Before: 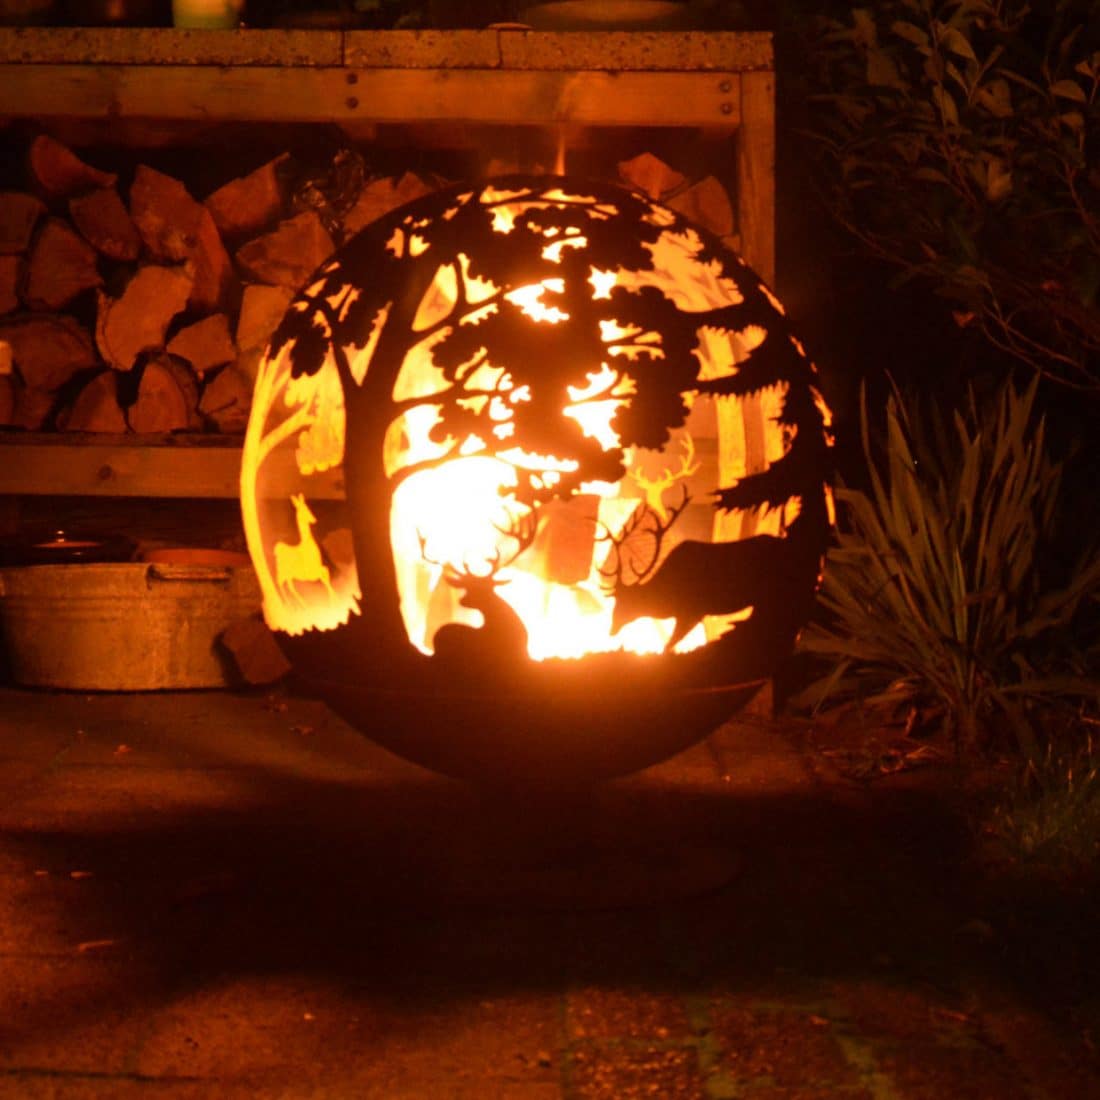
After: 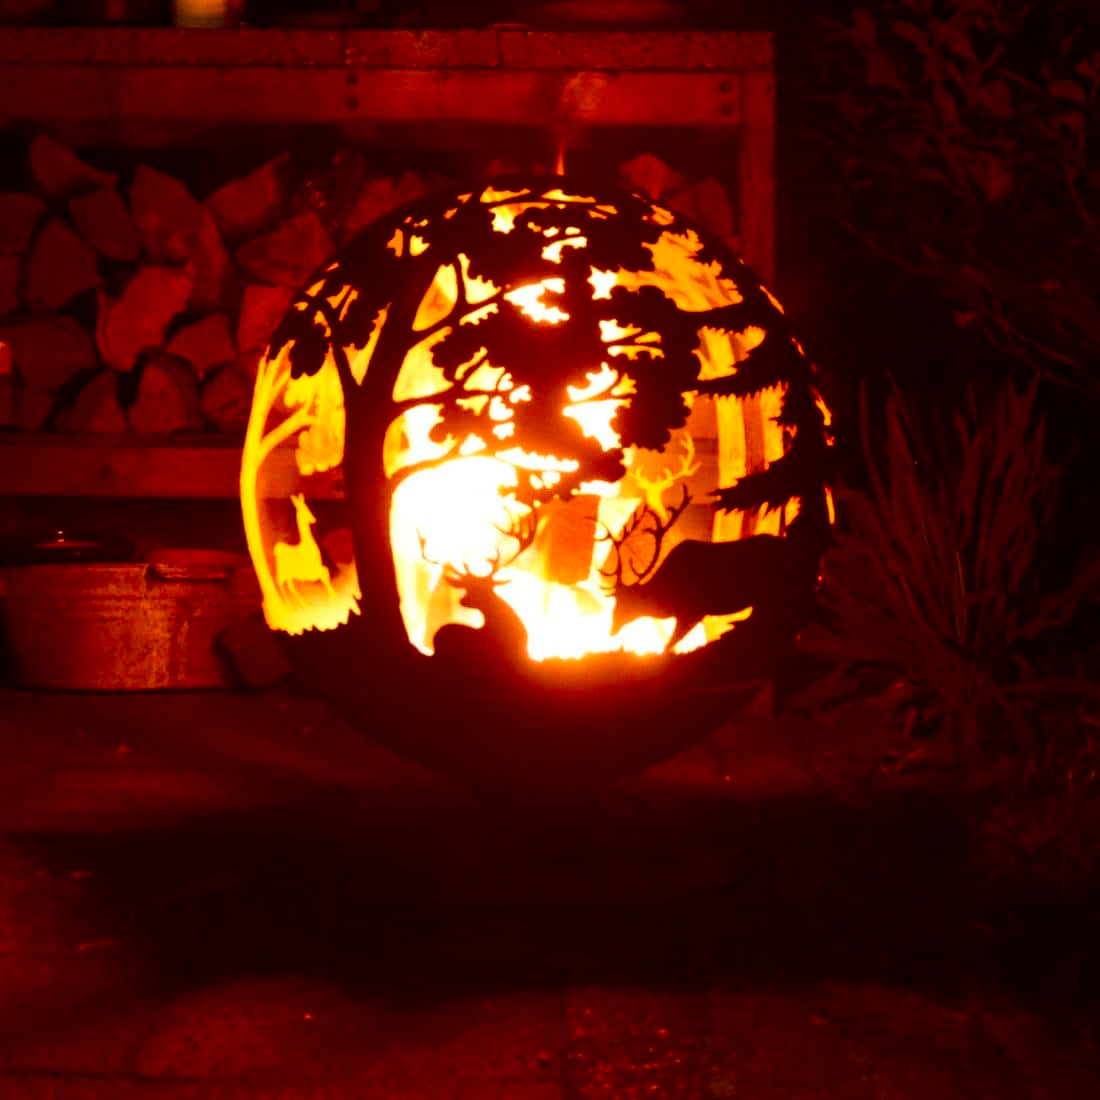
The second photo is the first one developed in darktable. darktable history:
contrast brightness saturation: contrast 0.212, brightness -0.11, saturation 0.214
exposure: black level correction 0.011, compensate highlight preservation false
